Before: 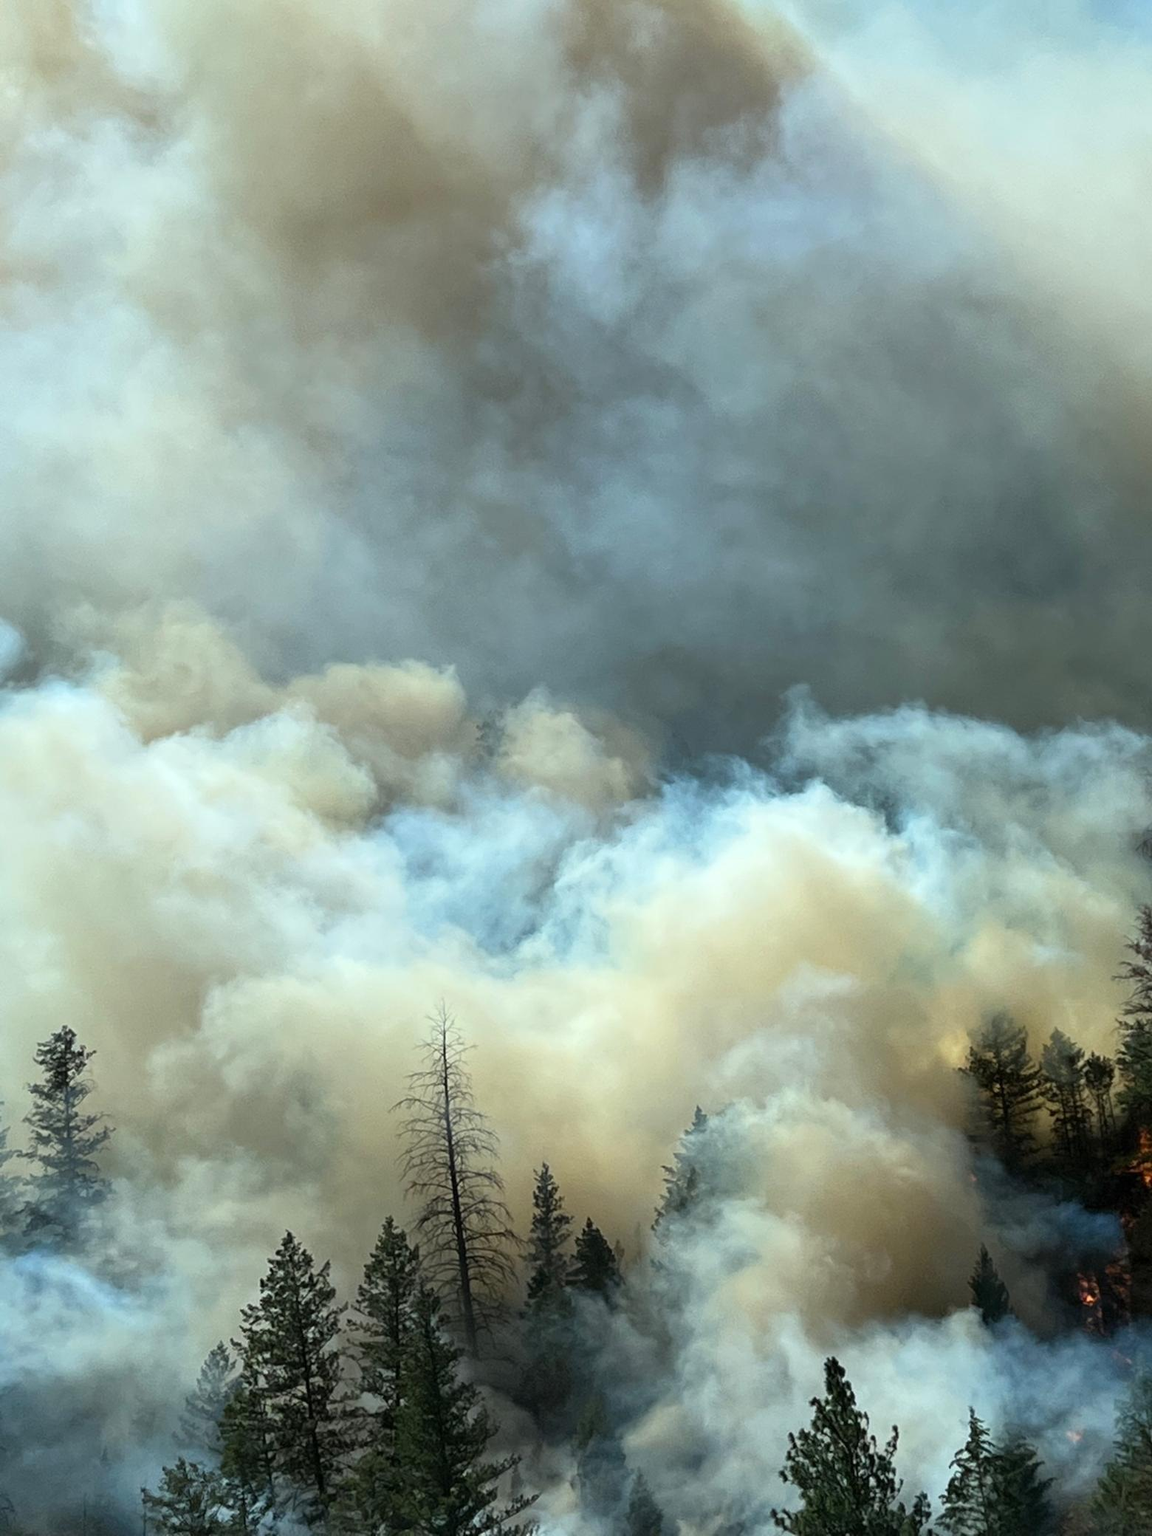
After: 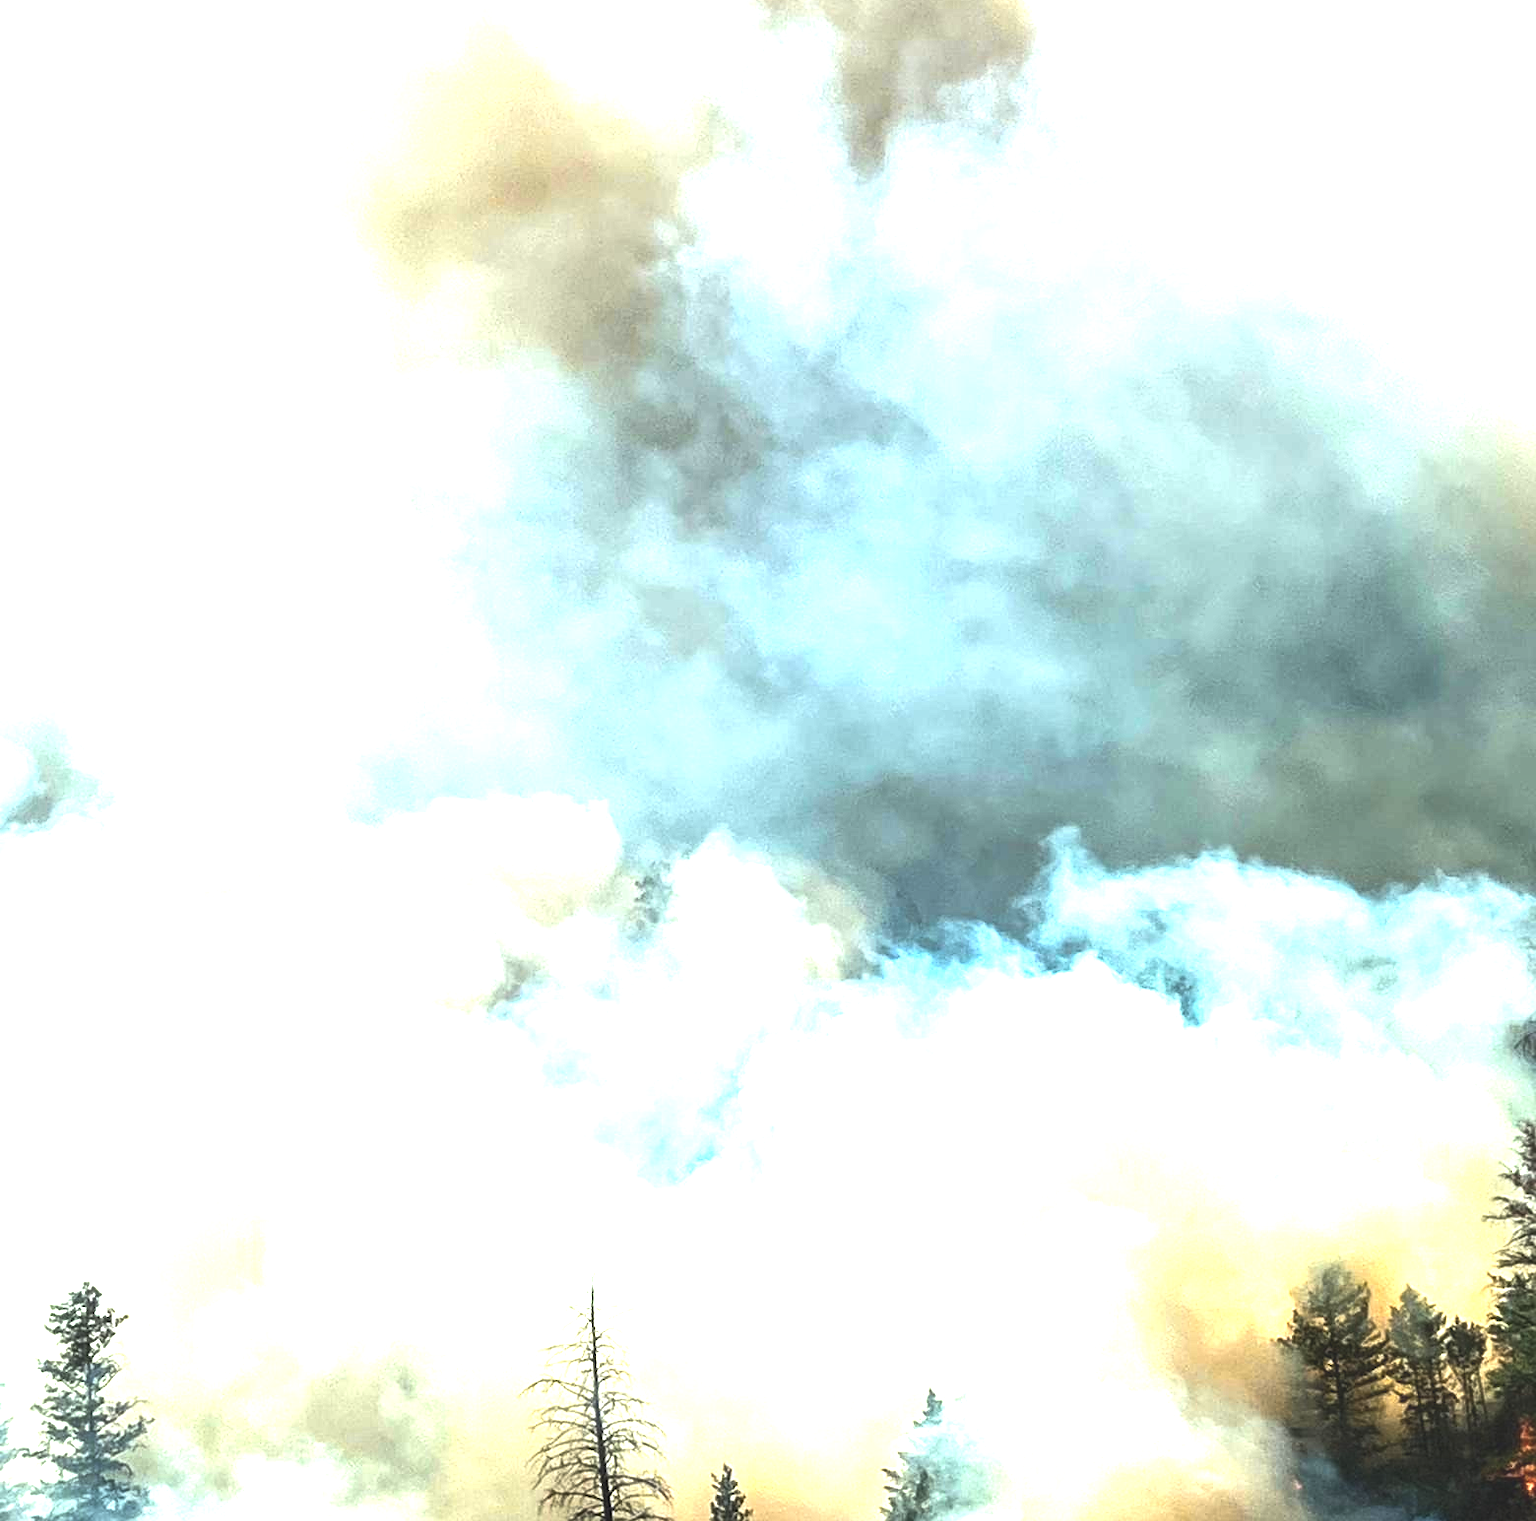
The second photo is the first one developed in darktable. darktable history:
crop: top 4.19%, bottom 21.487%
color zones: curves: ch1 [(0, 0.469) (0.072, 0.457) (0.243, 0.494) (0.429, 0.5) (0.571, 0.5) (0.714, 0.5) (0.857, 0.5) (1, 0.469)]; ch2 [(0, 0.499) (0.143, 0.467) (0.242, 0.436) (0.429, 0.493) (0.571, 0.5) (0.714, 0.5) (0.857, 0.5) (1, 0.499)]
sharpen: radius 0.983, amount 0.606
local contrast: detail 130%
color balance rgb: shadows lift › luminance -19.748%, global offset › luminance 0.475%, perceptual saturation grading › global saturation 0.673%, perceptual brilliance grading › global brilliance 29.705%, perceptual brilliance grading › highlights 49.852%, perceptual brilliance grading › mid-tones 50.623%, perceptual brilliance grading › shadows -21.189%, global vibrance 23.958%, contrast -24.489%
